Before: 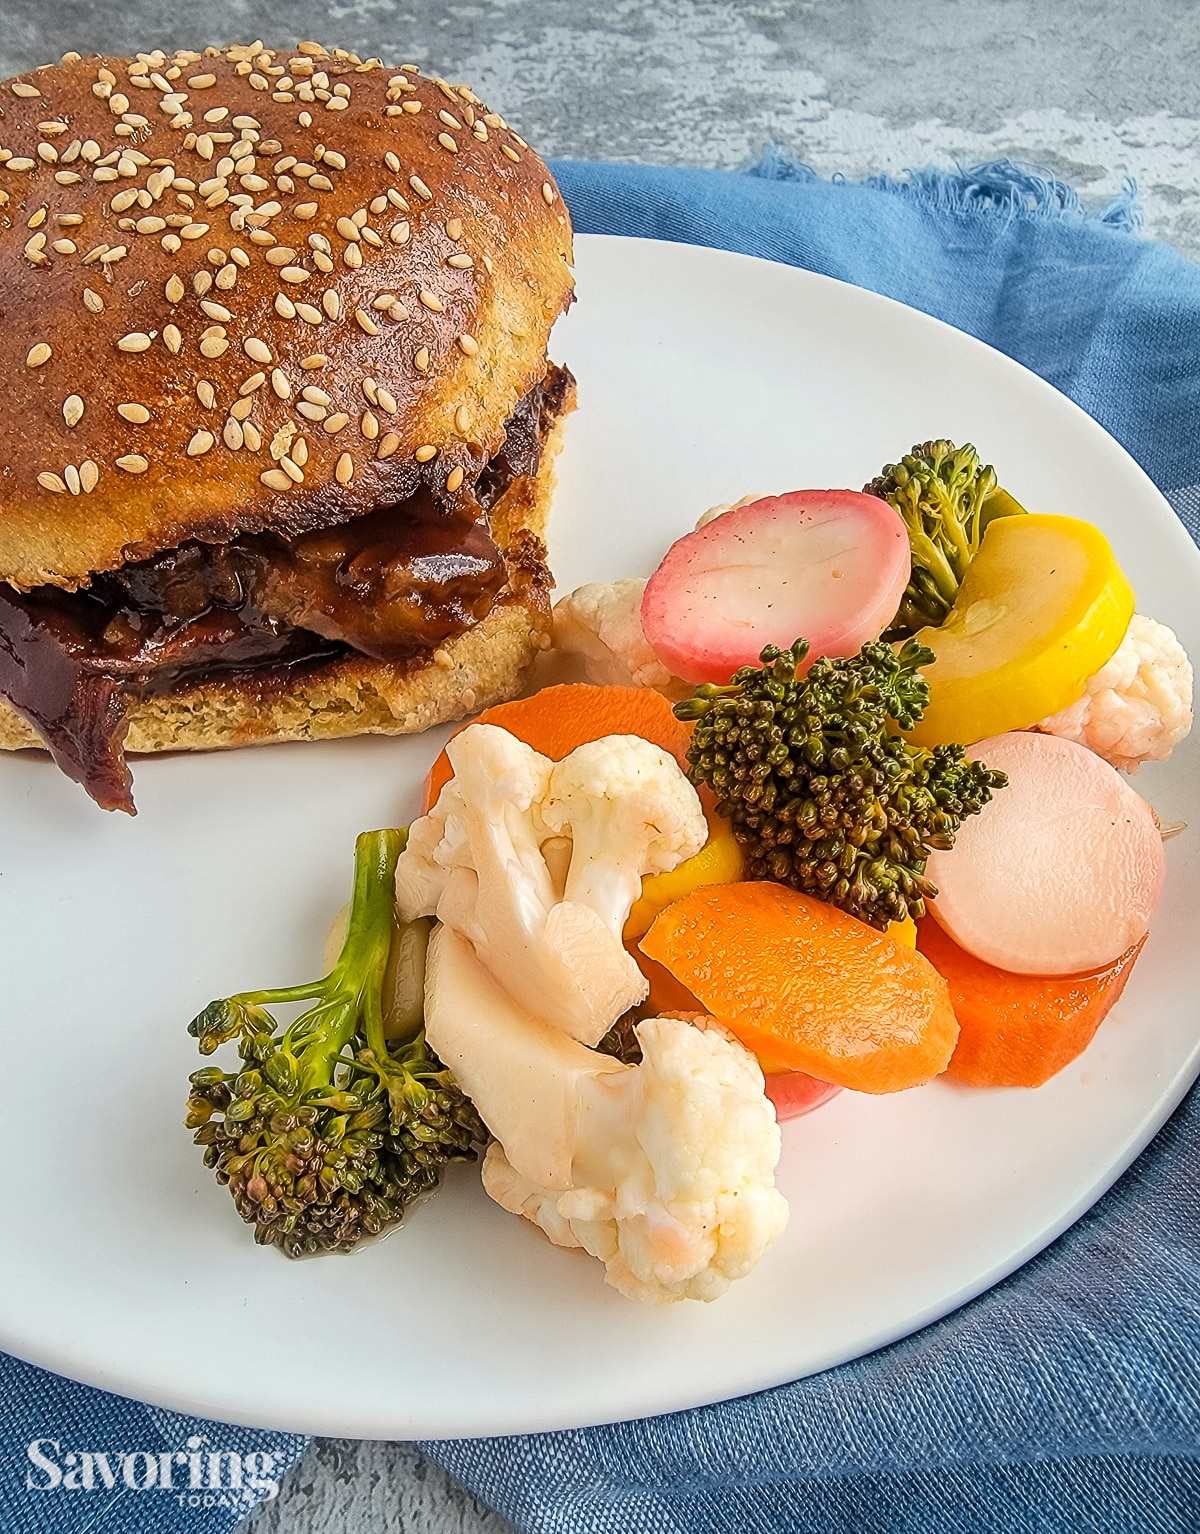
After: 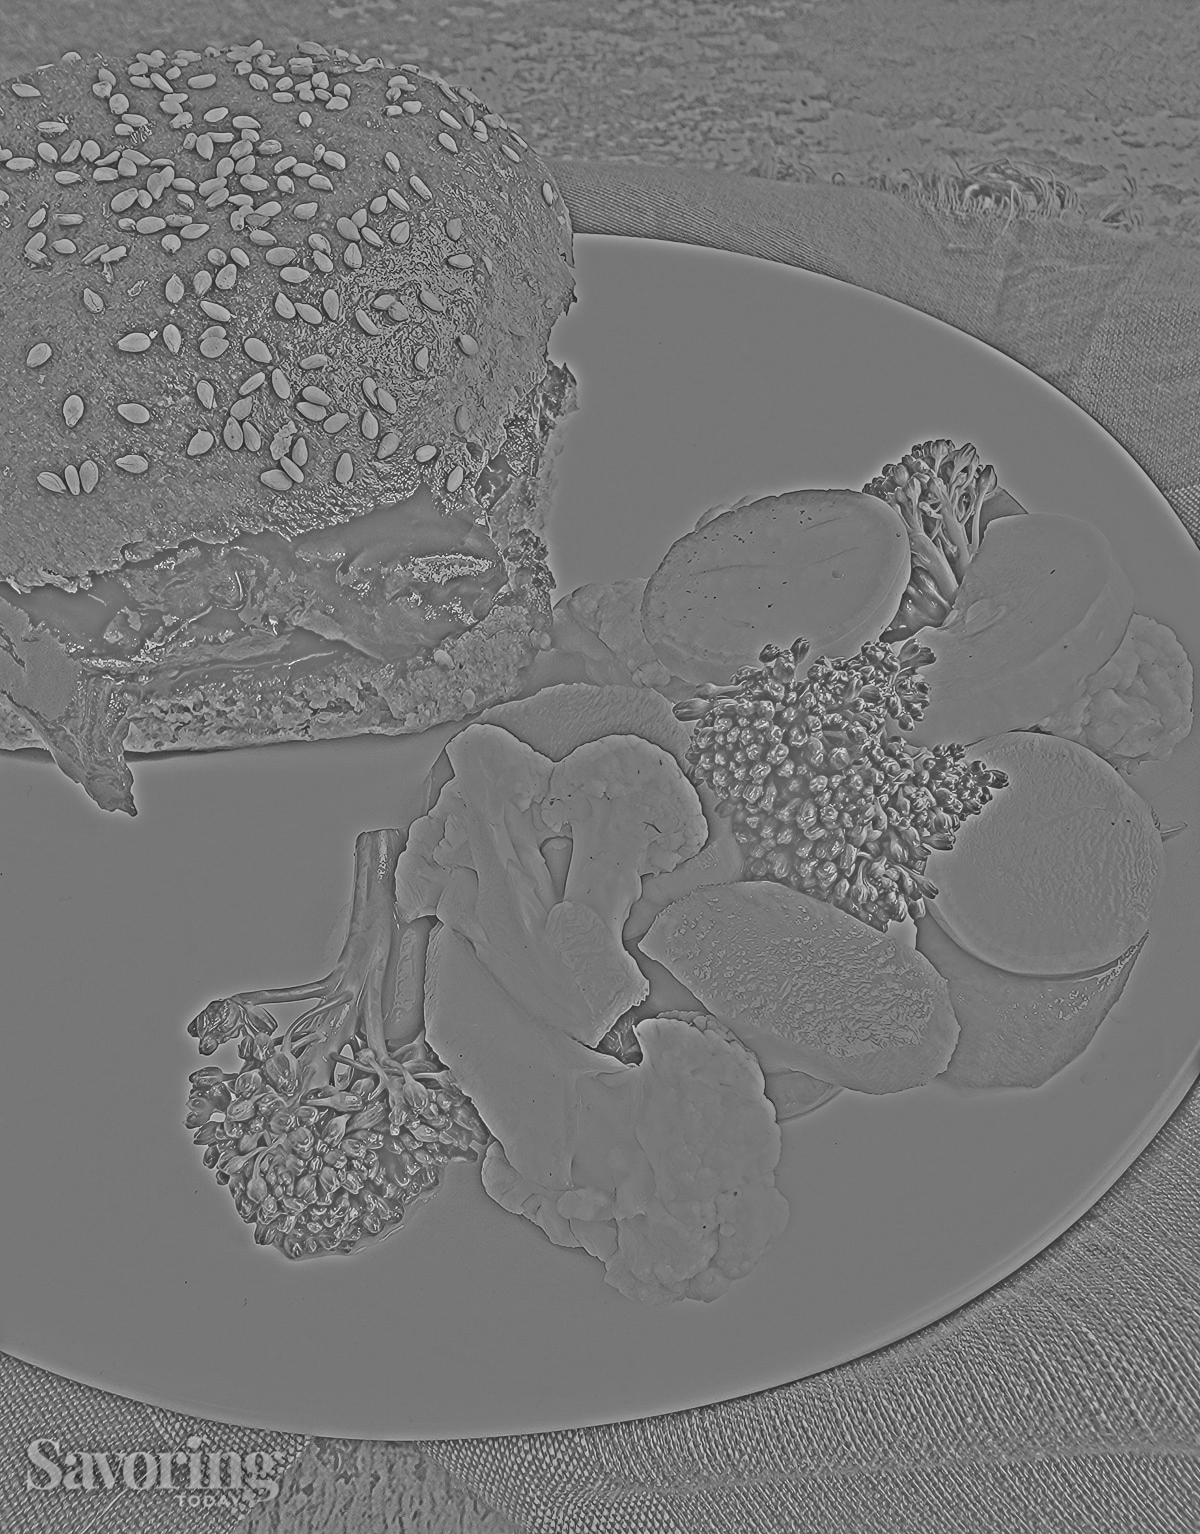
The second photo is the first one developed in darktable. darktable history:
highpass: sharpness 25.84%, contrast boost 14.94%
tone equalizer: on, module defaults
local contrast: mode bilateral grid, contrast 20, coarseness 50, detail 120%, midtone range 0.2
contrast brightness saturation: contrast 0.1, saturation -0.36
